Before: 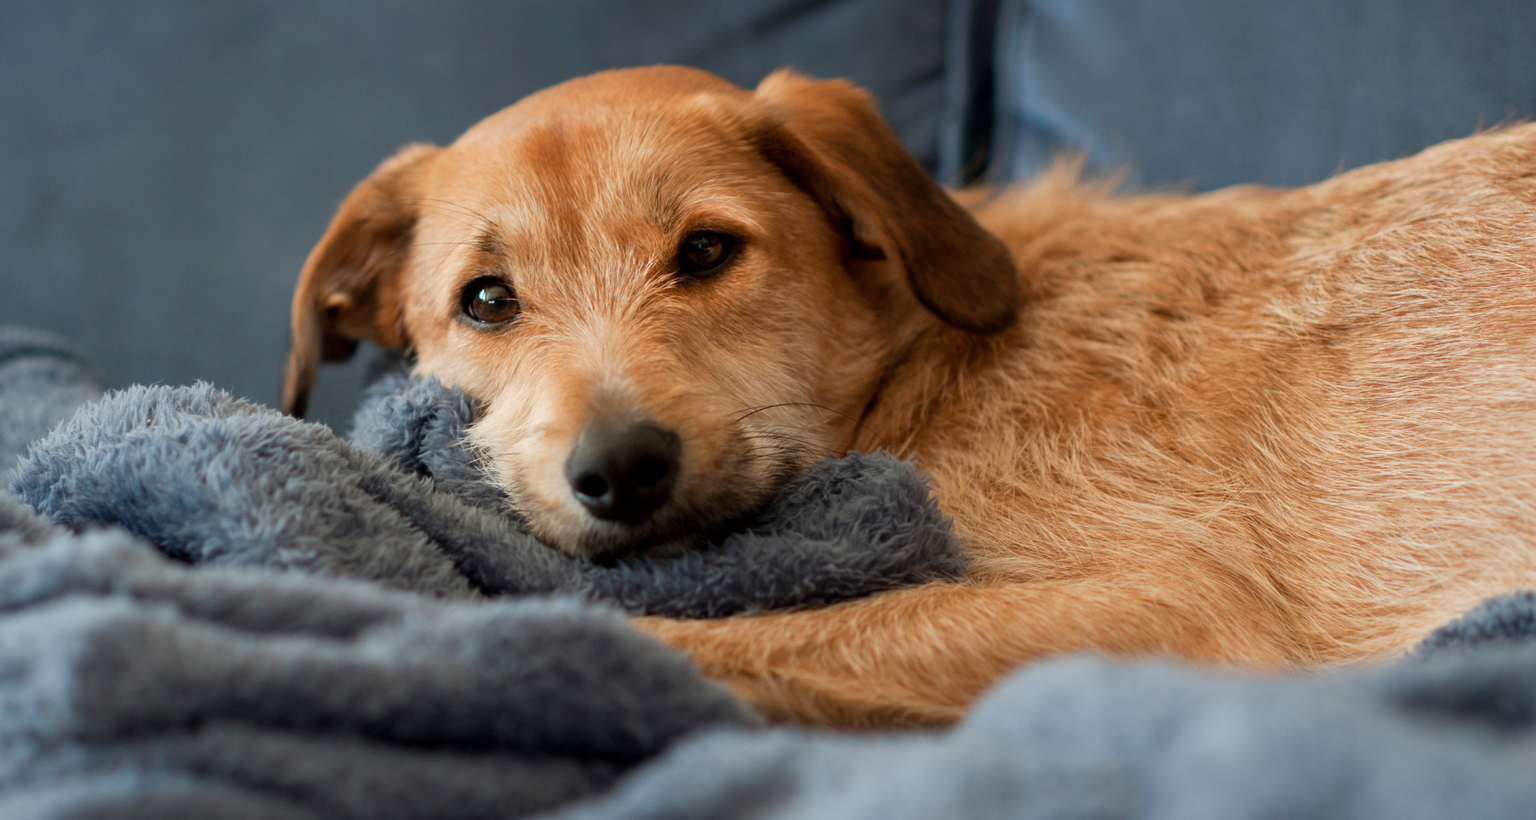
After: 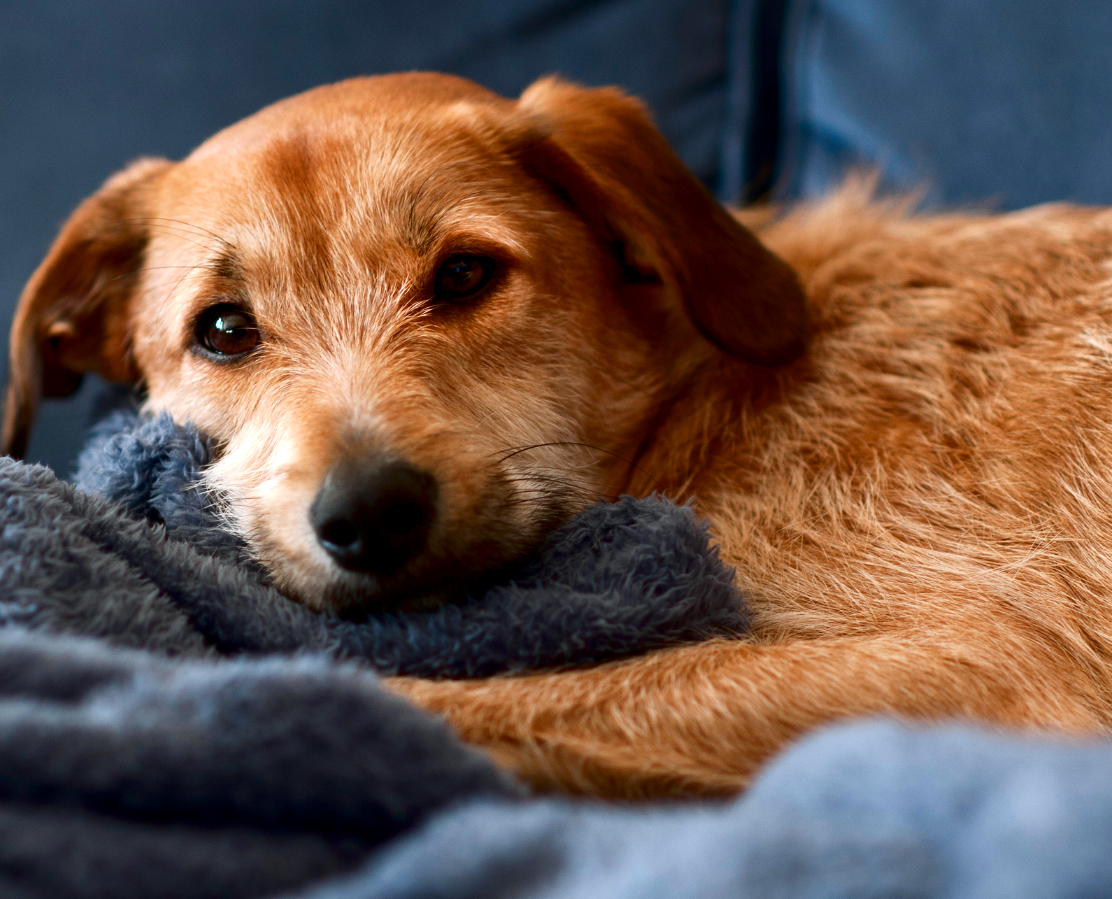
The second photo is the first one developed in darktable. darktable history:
exposure: black level correction 0.001, exposure 0.5 EV, compensate exposure bias true, compensate highlight preservation false
crop and rotate: left 18.442%, right 15.508%
color calibration: illuminant as shot in camera, x 0.358, y 0.373, temperature 4628.91 K
contrast brightness saturation: contrast 0.1, brightness -0.26, saturation 0.14
